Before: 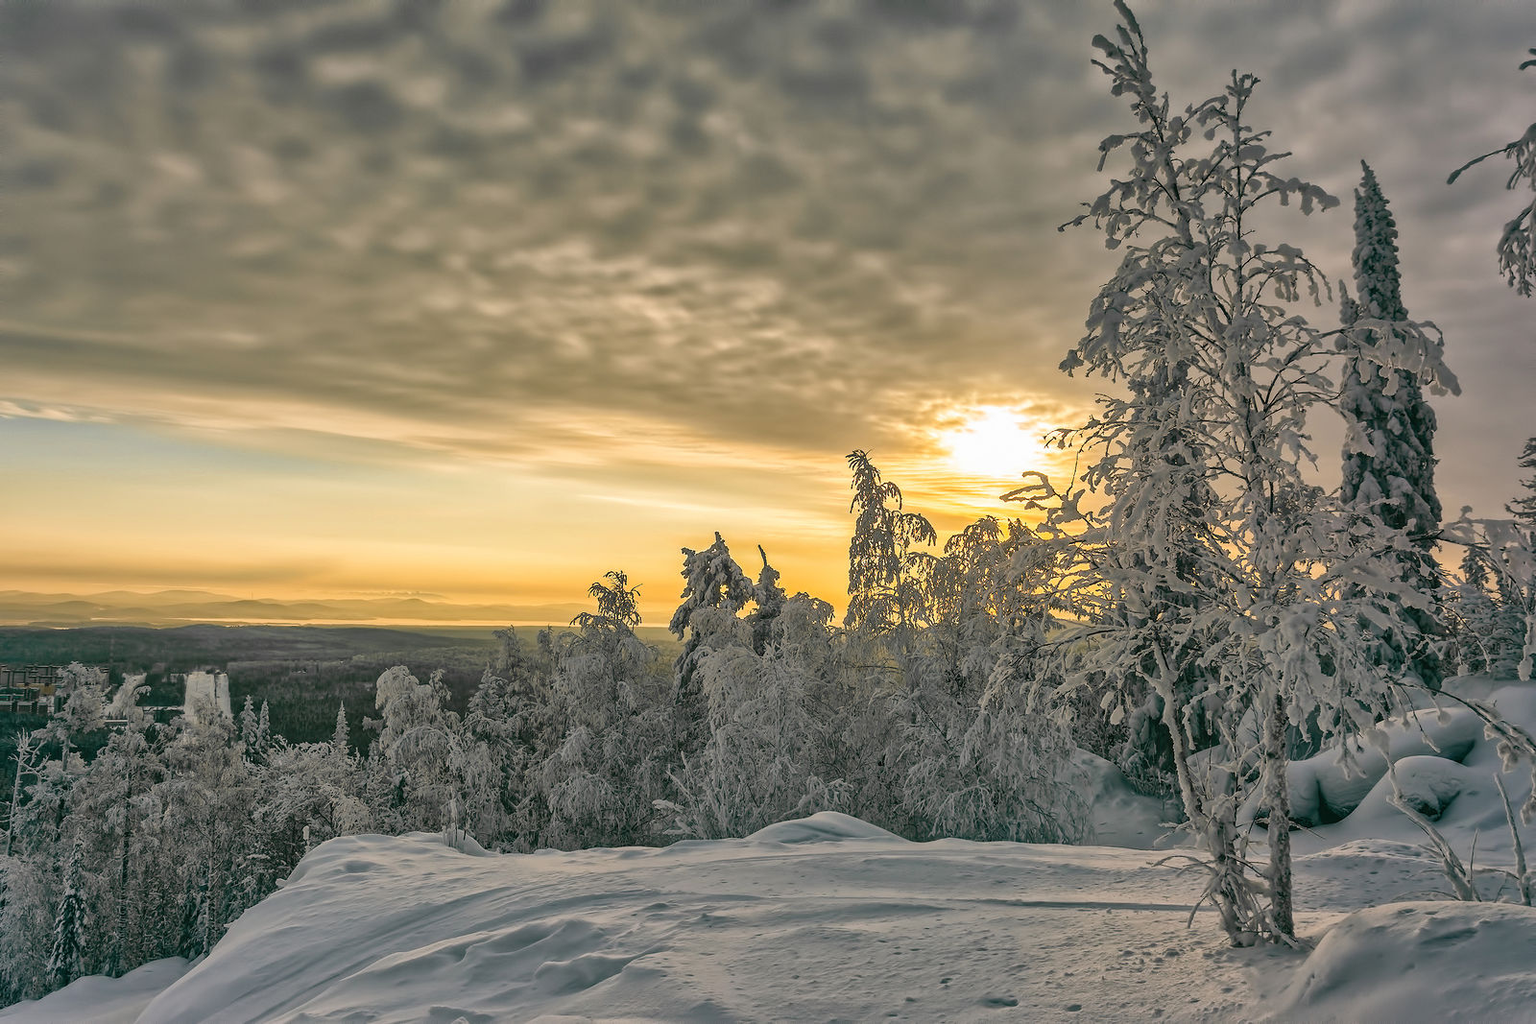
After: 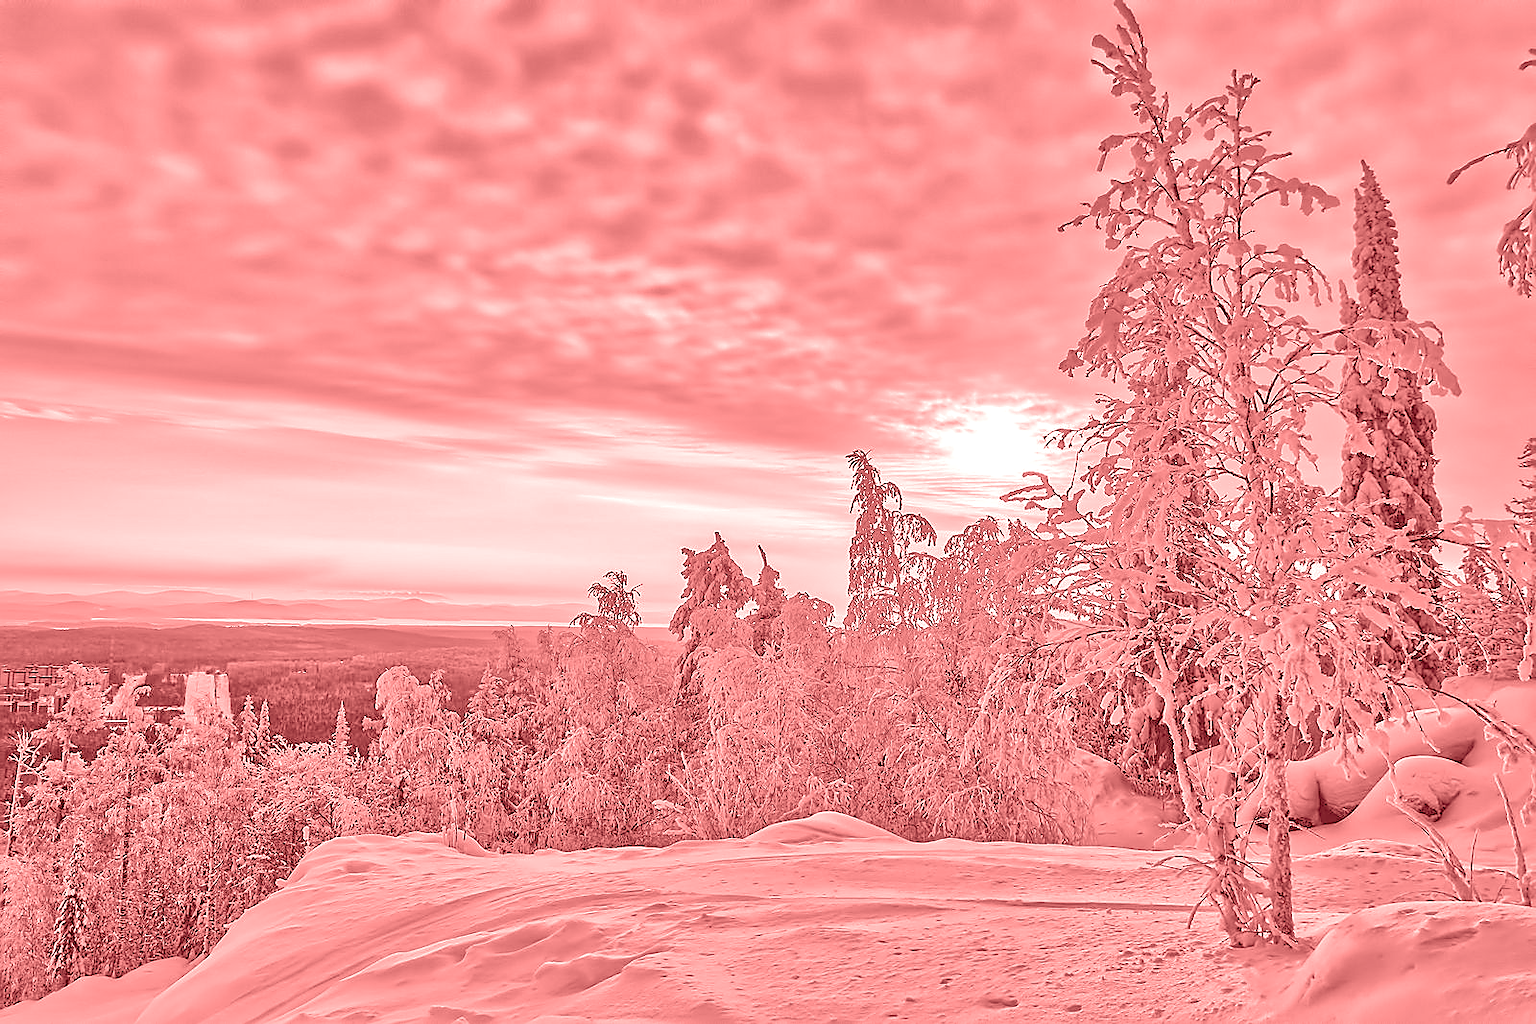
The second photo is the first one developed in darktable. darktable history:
shadows and highlights: on, module defaults
tone equalizer: -7 EV 0.15 EV, -6 EV 0.6 EV, -5 EV 1.15 EV, -4 EV 1.33 EV, -3 EV 1.15 EV, -2 EV 0.6 EV, -1 EV 0.15 EV, mask exposure compensation -0.5 EV
colorize: saturation 60%, source mix 100%
sharpen: radius 1.4, amount 1.25, threshold 0.7
